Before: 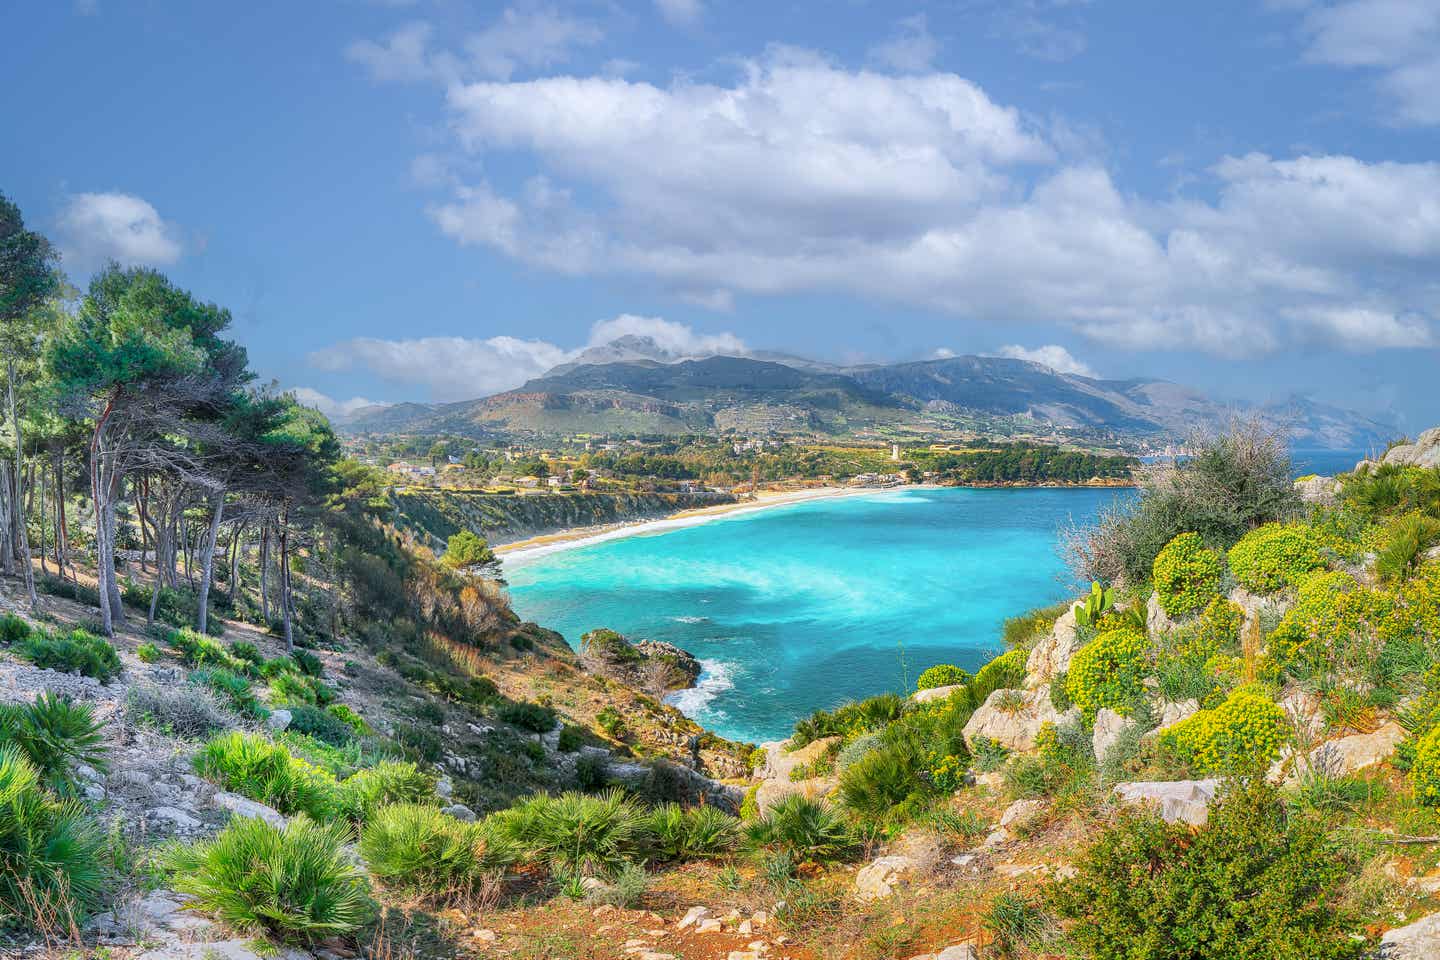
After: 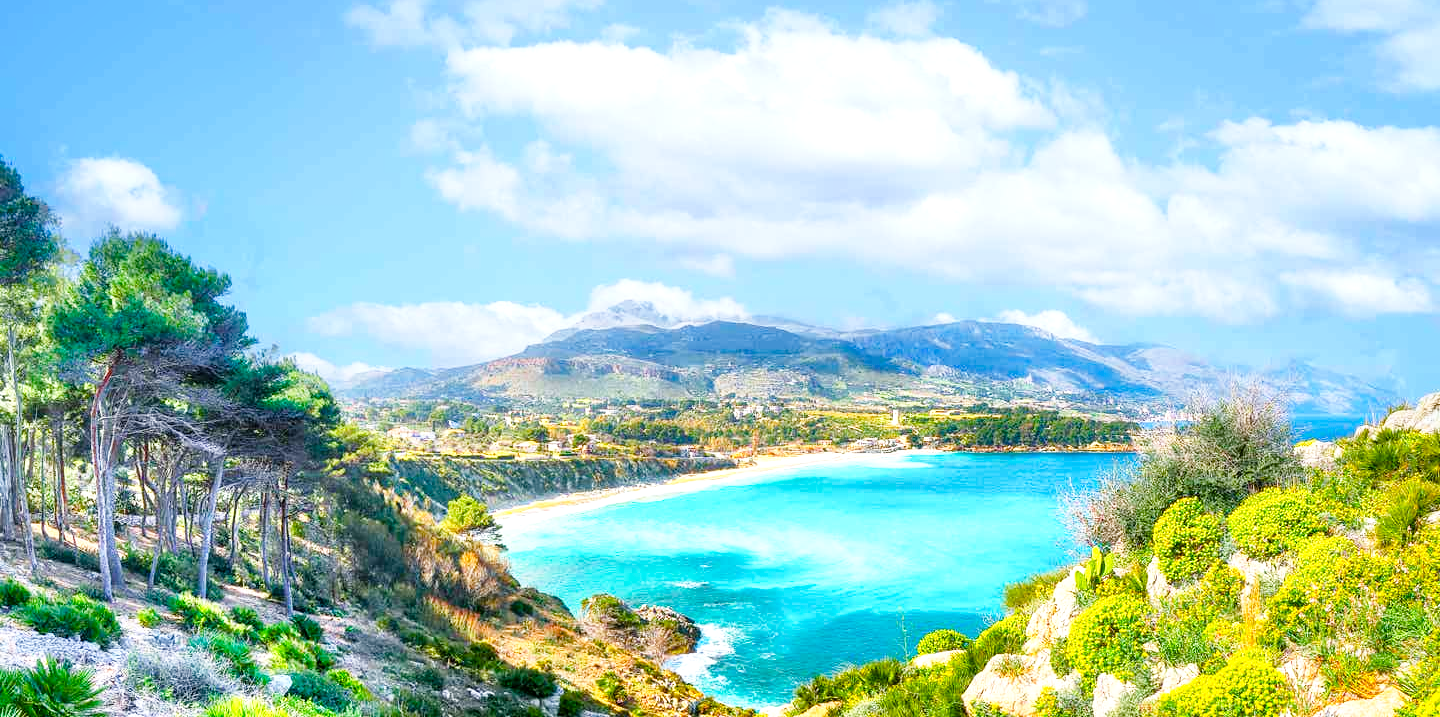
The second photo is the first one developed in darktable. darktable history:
crop: top 3.709%, bottom 21.591%
base curve: curves: ch0 [(0, 0) (0.666, 0.806) (1, 1)], preserve colors none
color balance rgb: highlights gain › chroma 0.114%, highlights gain › hue 330.75°, linear chroma grading › global chroma 14.736%, perceptual saturation grading › global saturation 20%, perceptual saturation grading › highlights -25.047%, perceptual saturation grading › shadows 49.53%
tone equalizer: -8 EV -0.776 EV, -7 EV -0.727 EV, -6 EV -0.602 EV, -5 EV -0.372 EV, -3 EV 0.392 EV, -2 EV 0.6 EV, -1 EV 0.677 EV, +0 EV 0.748 EV
